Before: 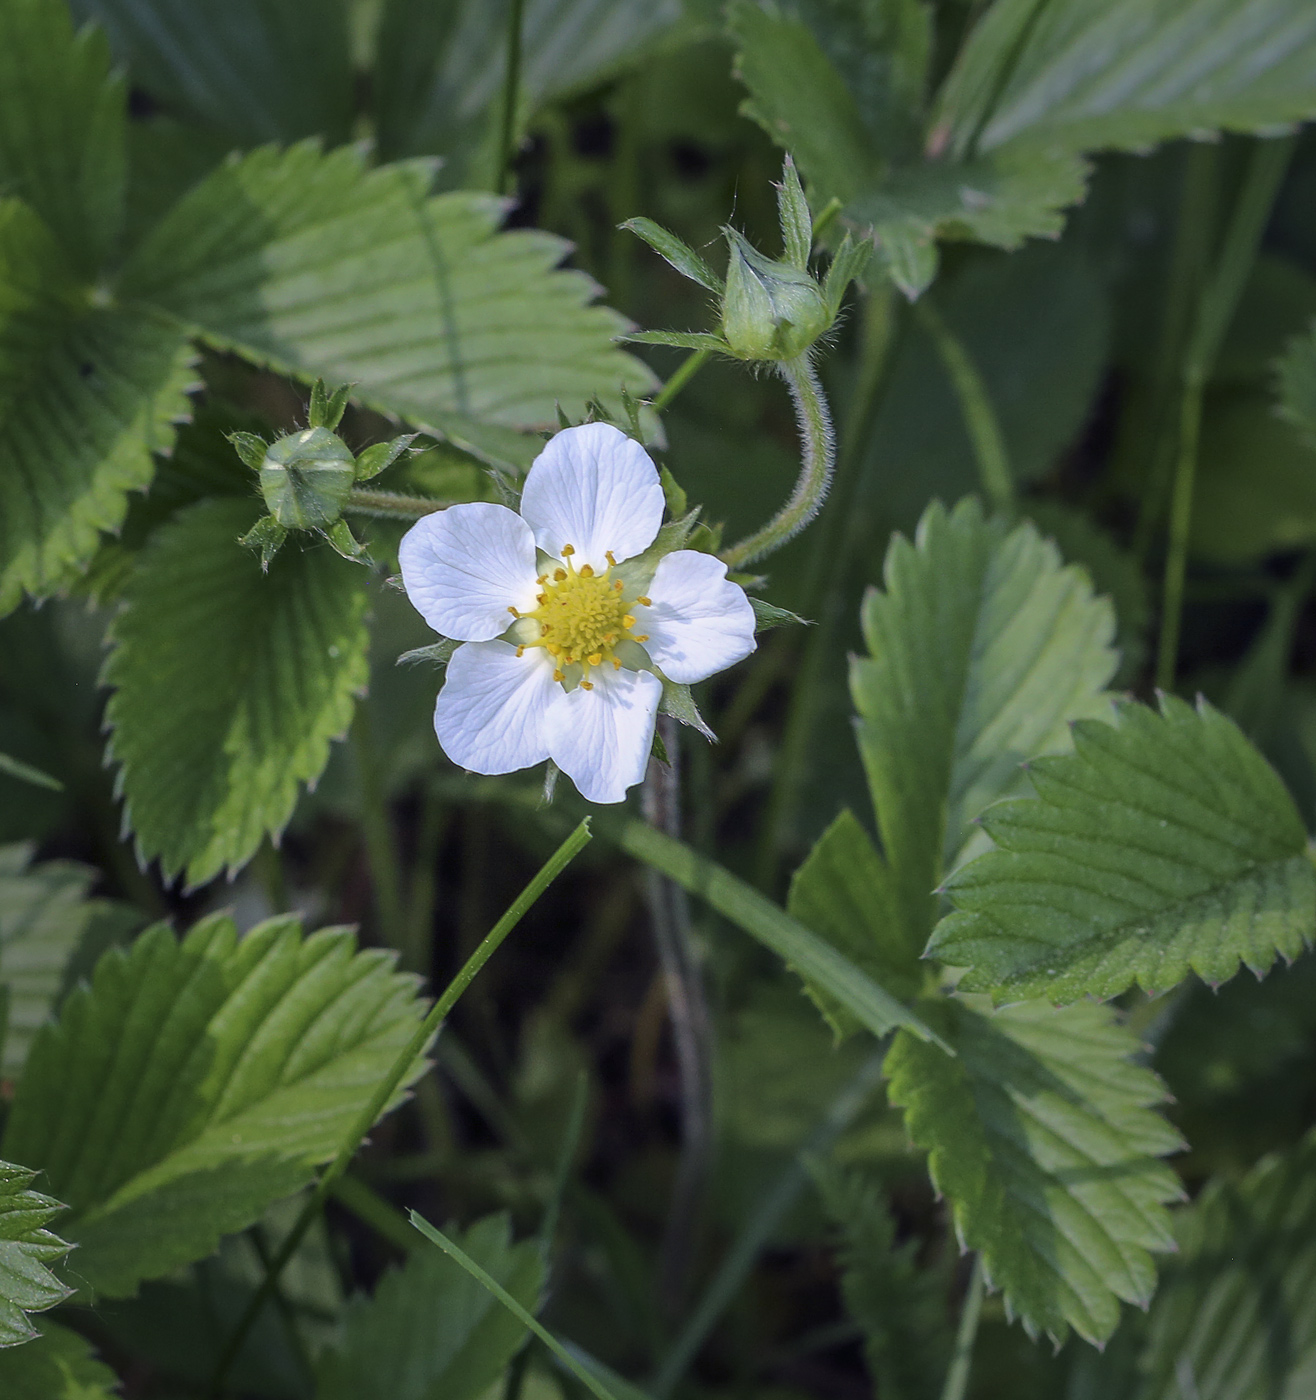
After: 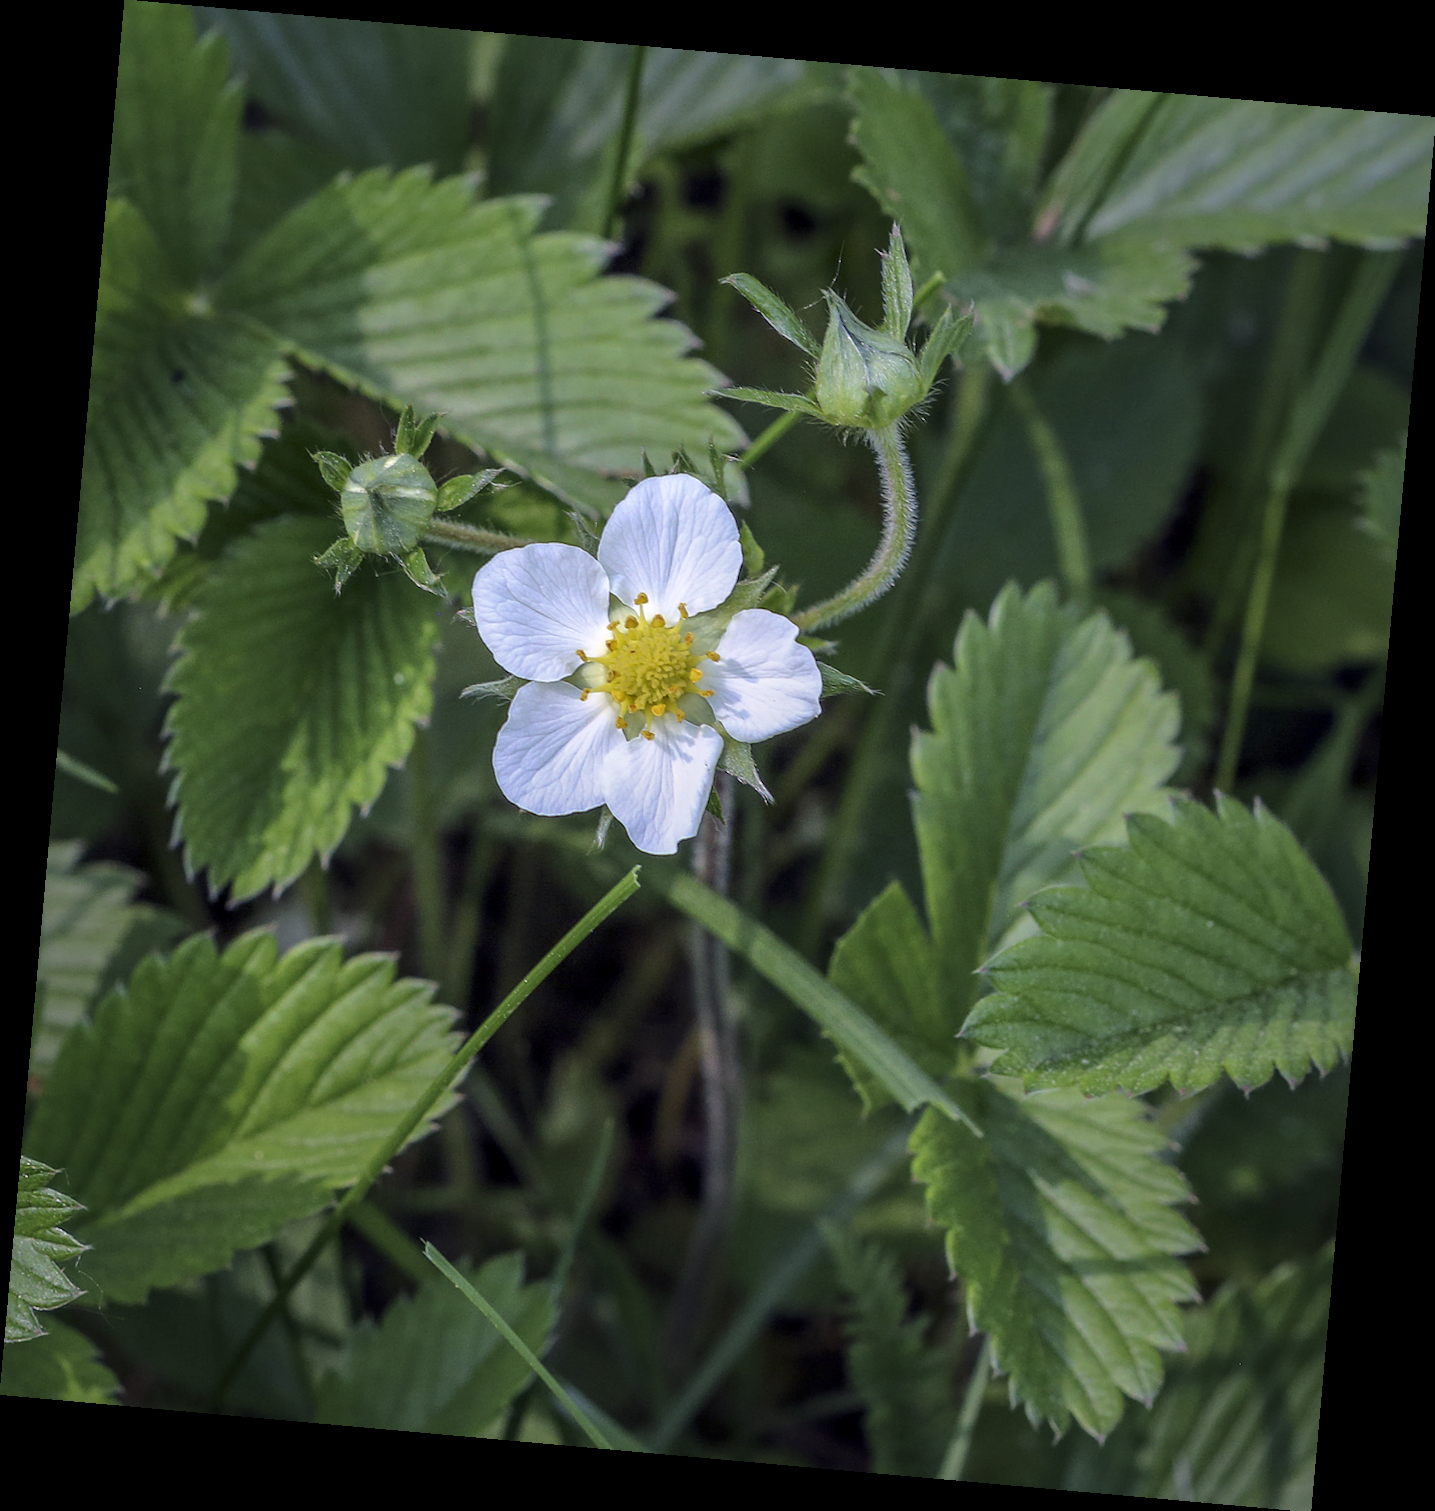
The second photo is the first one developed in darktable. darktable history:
rotate and perspective: rotation 5.12°, automatic cropping off
local contrast: on, module defaults
